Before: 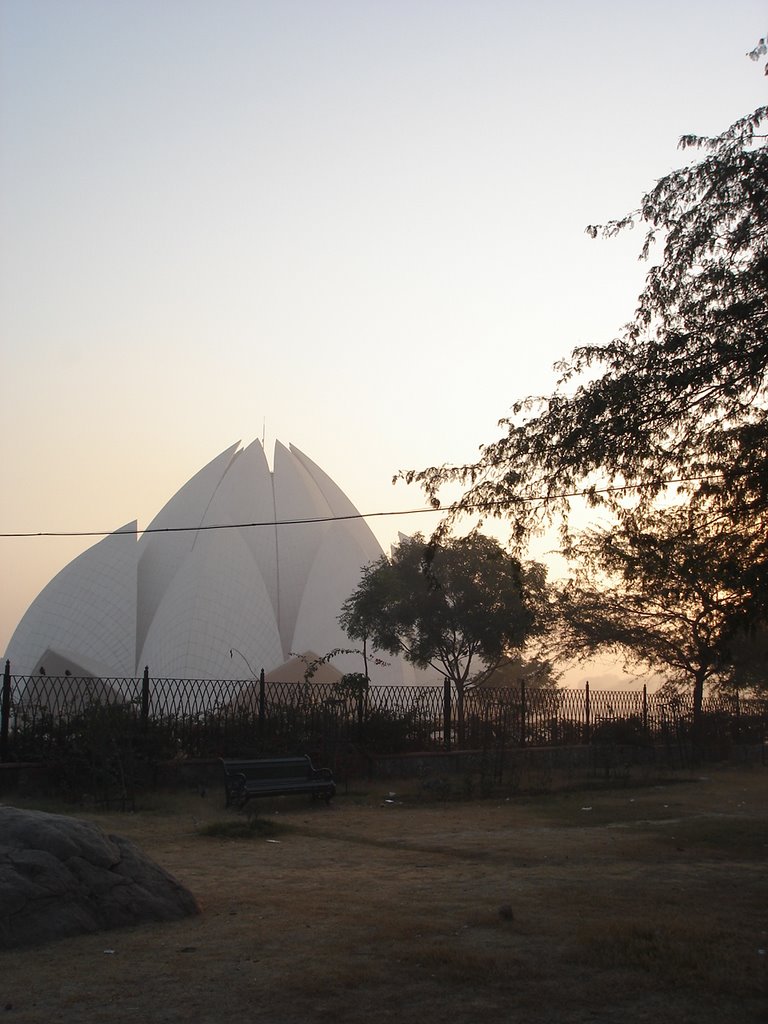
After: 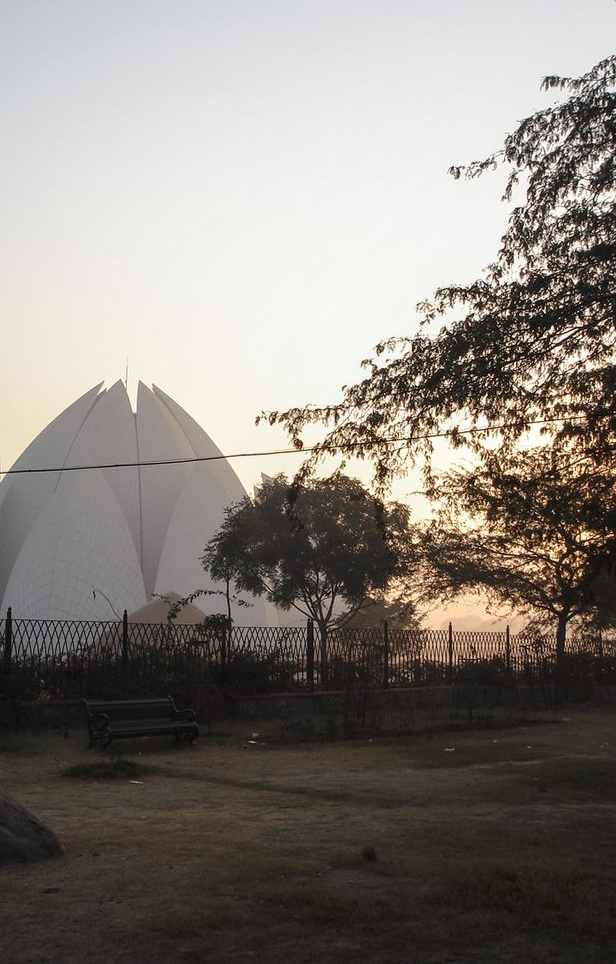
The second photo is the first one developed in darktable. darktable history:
local contrast: on, module defaults
crop and rotate: left 17.909%, top 5.799%, right 1.812%
